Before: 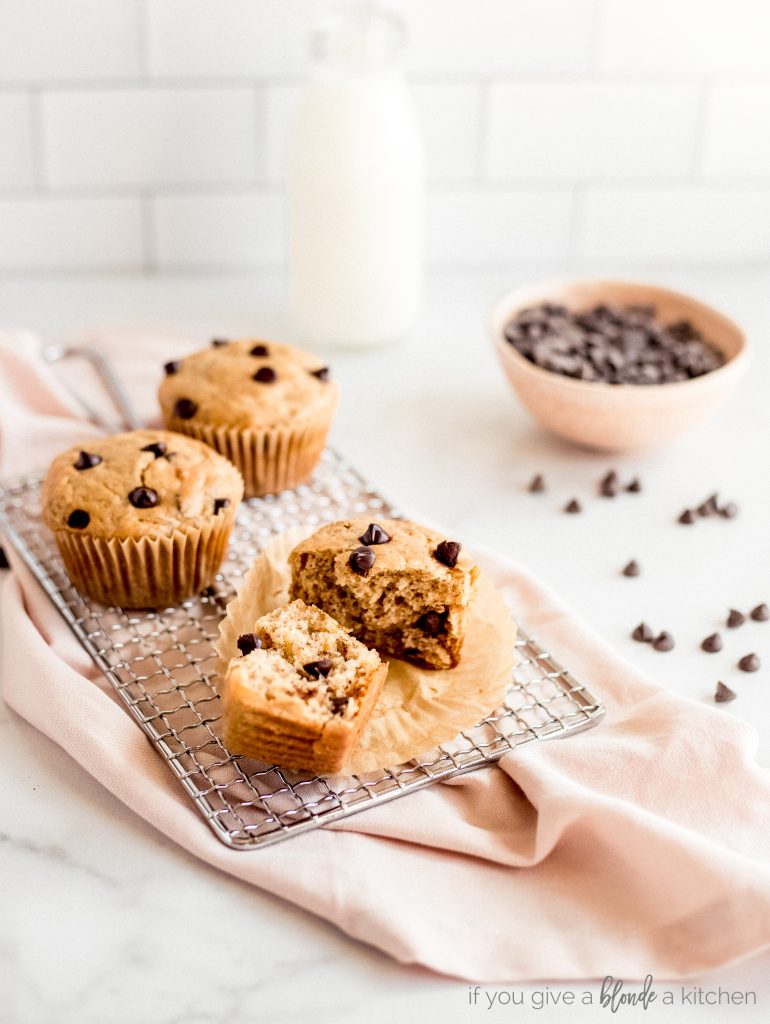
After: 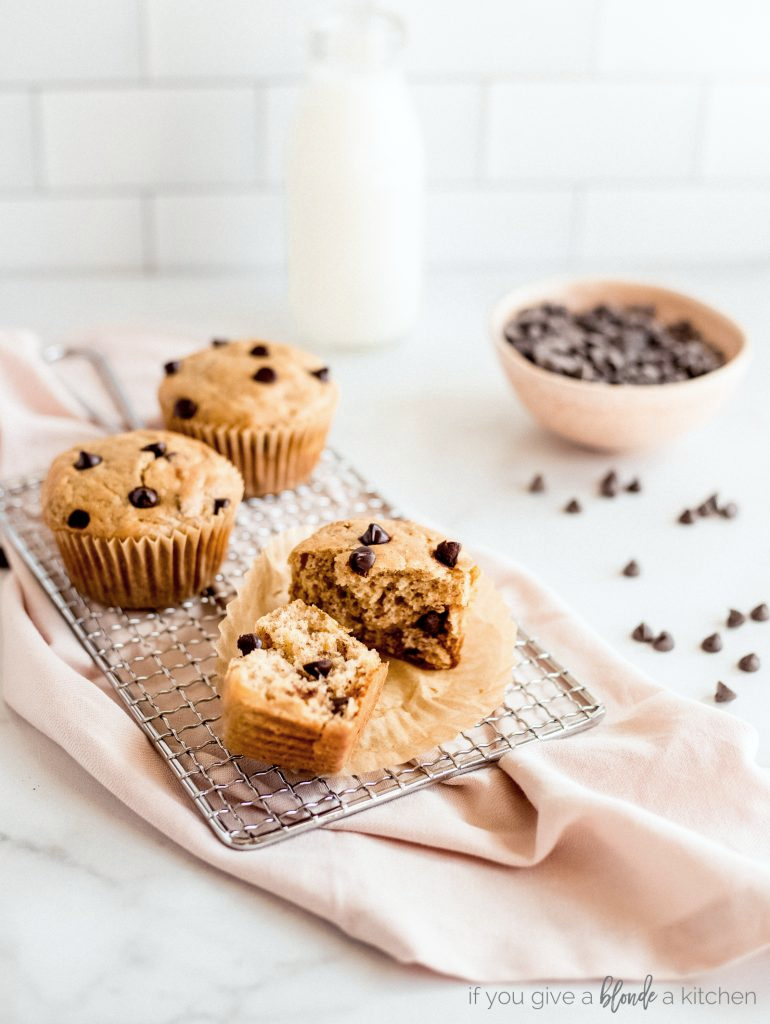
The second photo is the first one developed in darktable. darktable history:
white balance: red 0.986, blue 1.01
color zones: curves: ch1 [(0.077, 0.436) (0.25, 0.5) (0.75, 0.5)]
